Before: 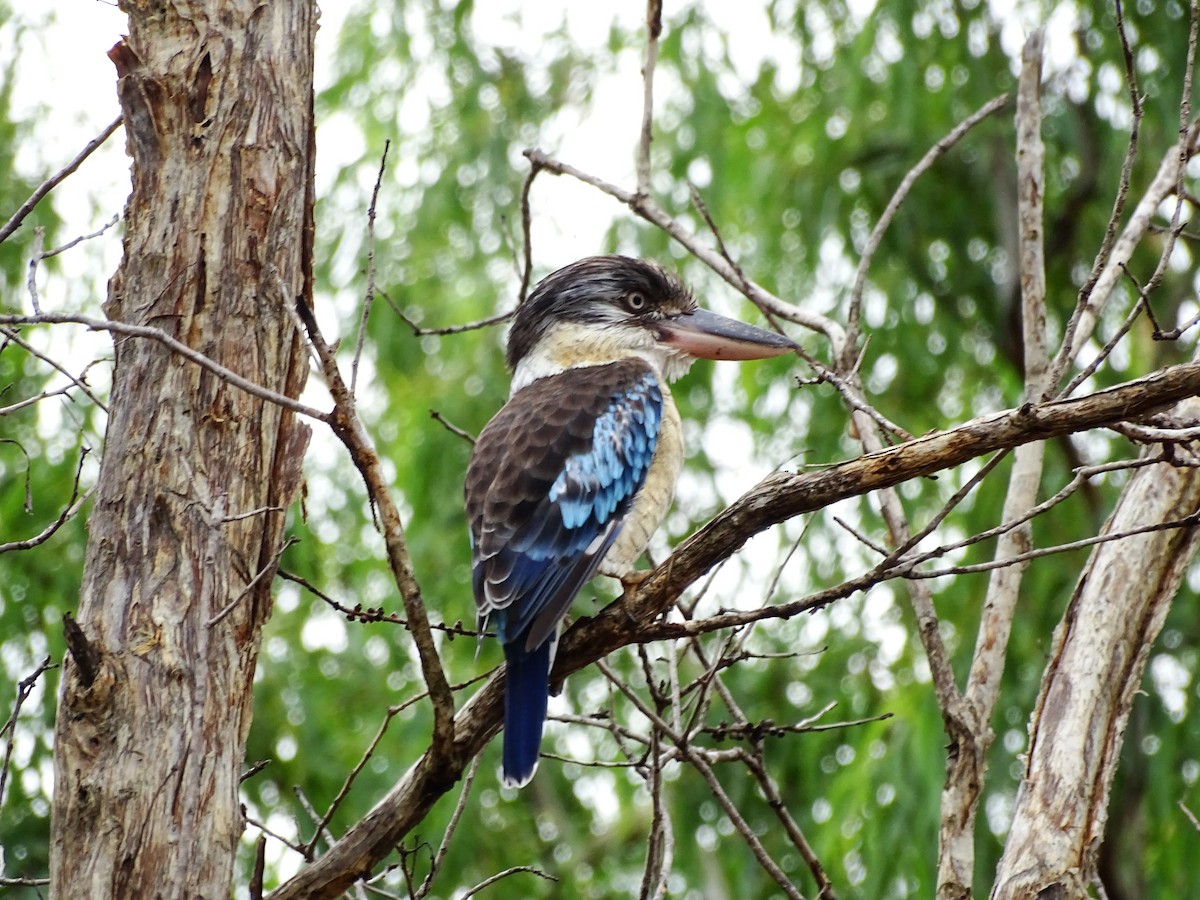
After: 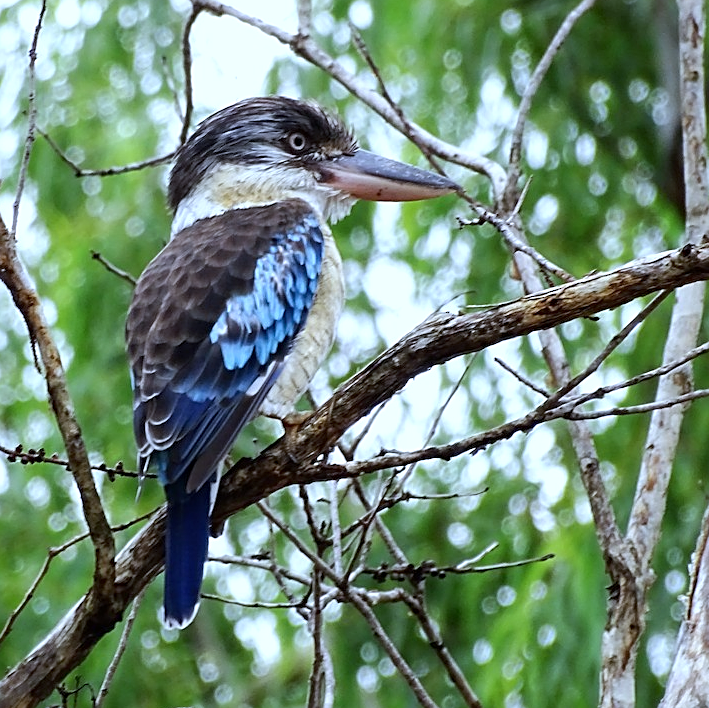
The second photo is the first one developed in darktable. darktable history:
color calibration: illuminant as shot in camera, x 0.358, y 0.373, temperature 4628.91 K
crop and rotate: left 28.256%, top 17.734%, right 12.656%, bottom 3.573%
sharpen: on, module defaults
exposure: black level correction 0.001, exposure 0.14 EV, compensate highlight preservation false
white balance: red 0.924, blue 1.095
